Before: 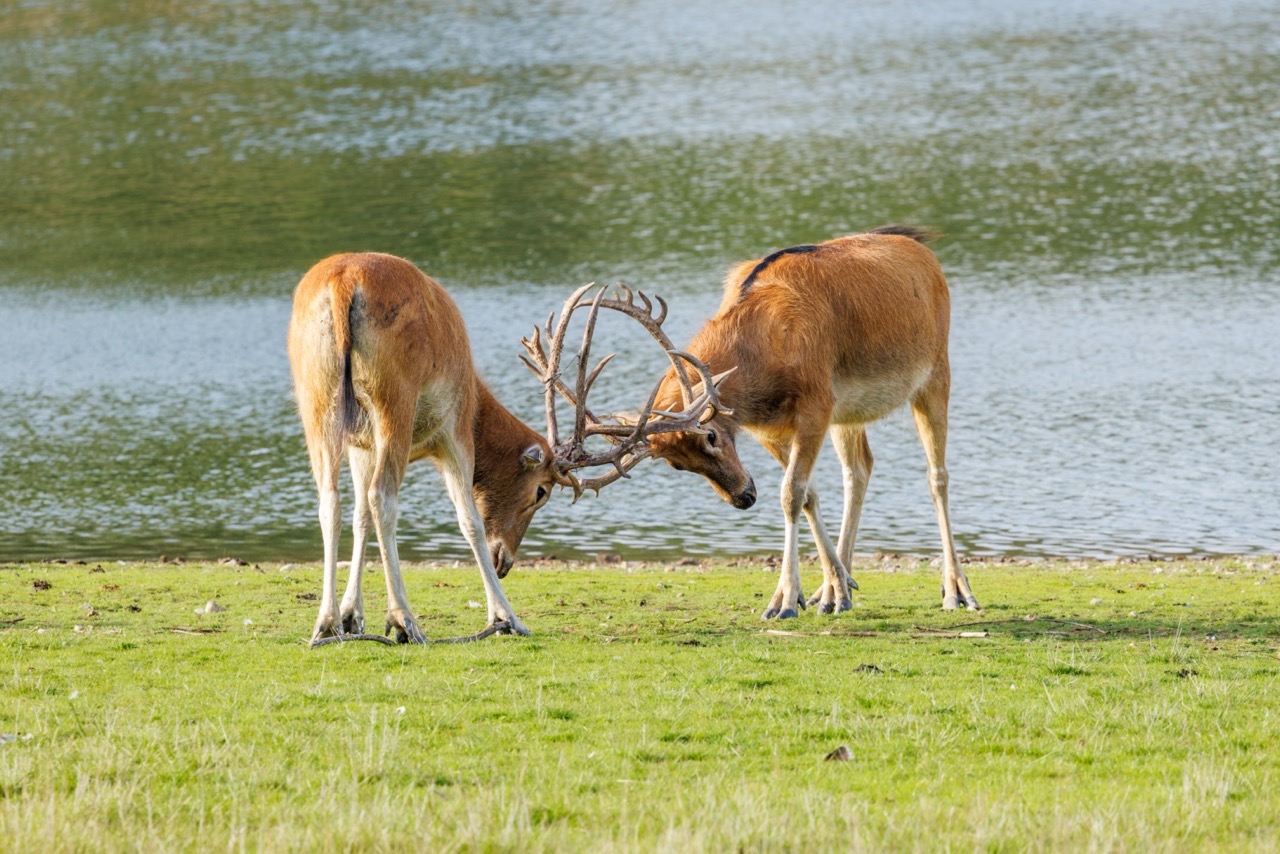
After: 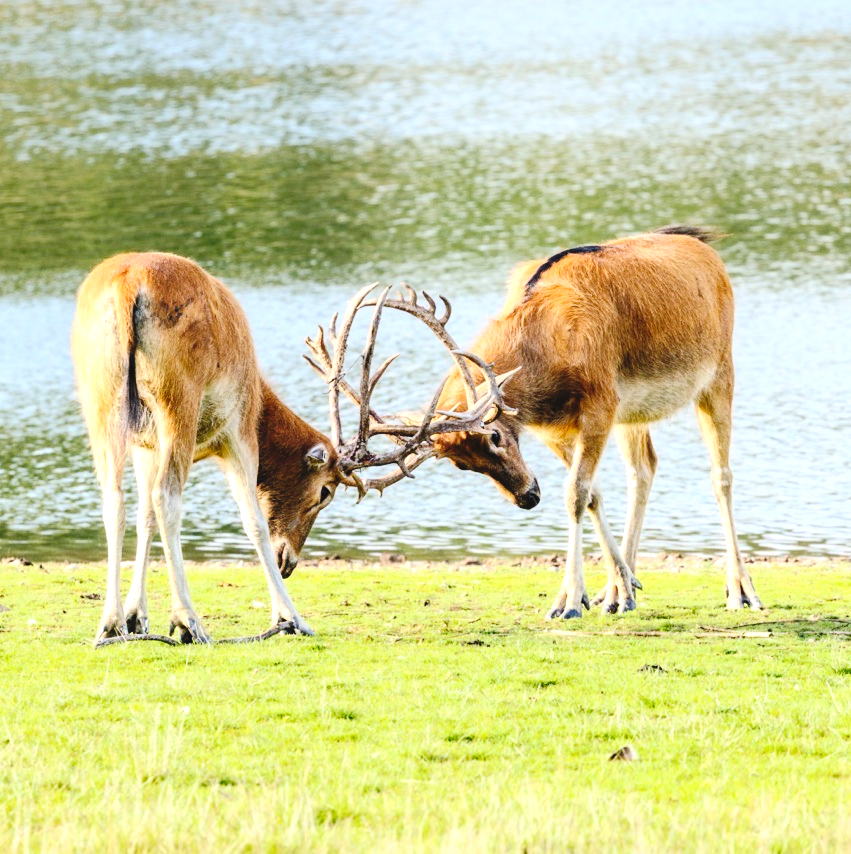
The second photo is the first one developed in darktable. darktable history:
tone curve: curves: ch0 [(0, 0) (0.003, 0.047) (0.011, 0.051) (0.025, 0.061) (0.044, 0.075) (0.069, 0.09) (0.1, 0.102) (0.136, 0.125) (0.177, 0.173) (0.224, 0.226) (0.277, 0.303) (0.335, 0.388) (0.399, 0.469) (0.468, 0.545) (0.543, 0.623) (0.623, 0.695) (0.709, 0.766) (0.801, 0.832) (0.898, 0.905) (1, 1)], preserve colors none
crop: left 16.899%, right 16.556%
contrast brightness saturation: contrast 0.2, brightness 0.16, saturation 0.22
tone equalizer: -8 EV -0.75 EV, -7 EV -0.7 EV, -6 EV -0.6 EV, -5 EV -0.4 EV, -3 EV 0.4 EV, -2 EV 0.6 EV, -1 EV 0.7 EV, +0 EV 0.75 EV, edges refinement/feathering 500, mask exposure compensation -1.57 EV, preserve details no
